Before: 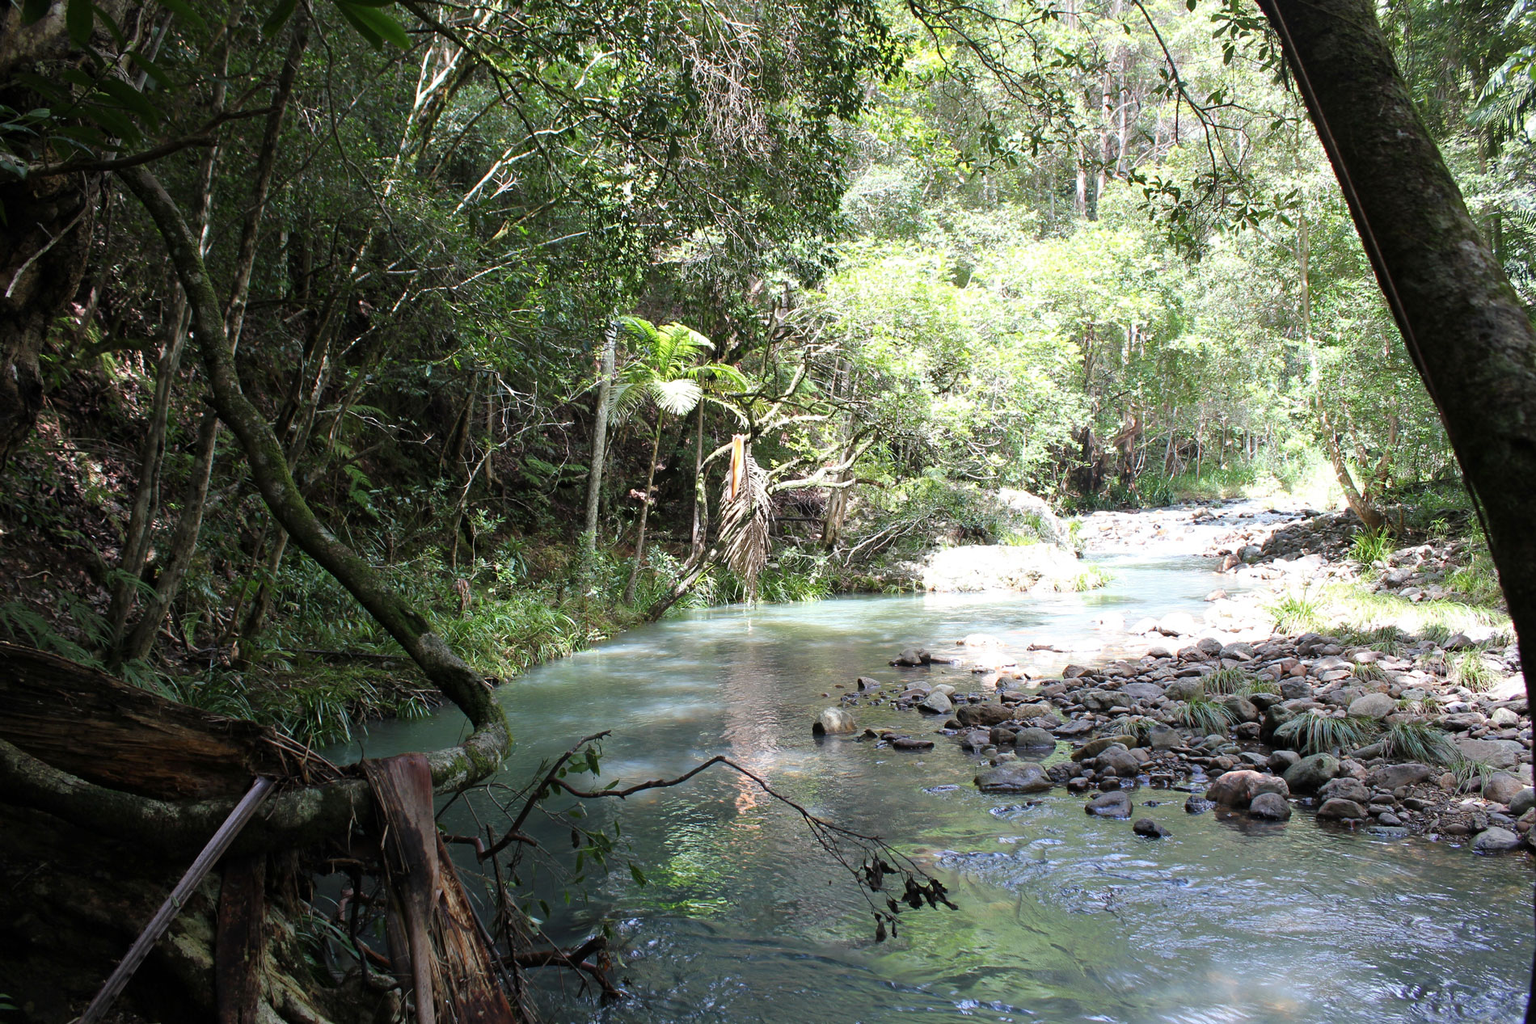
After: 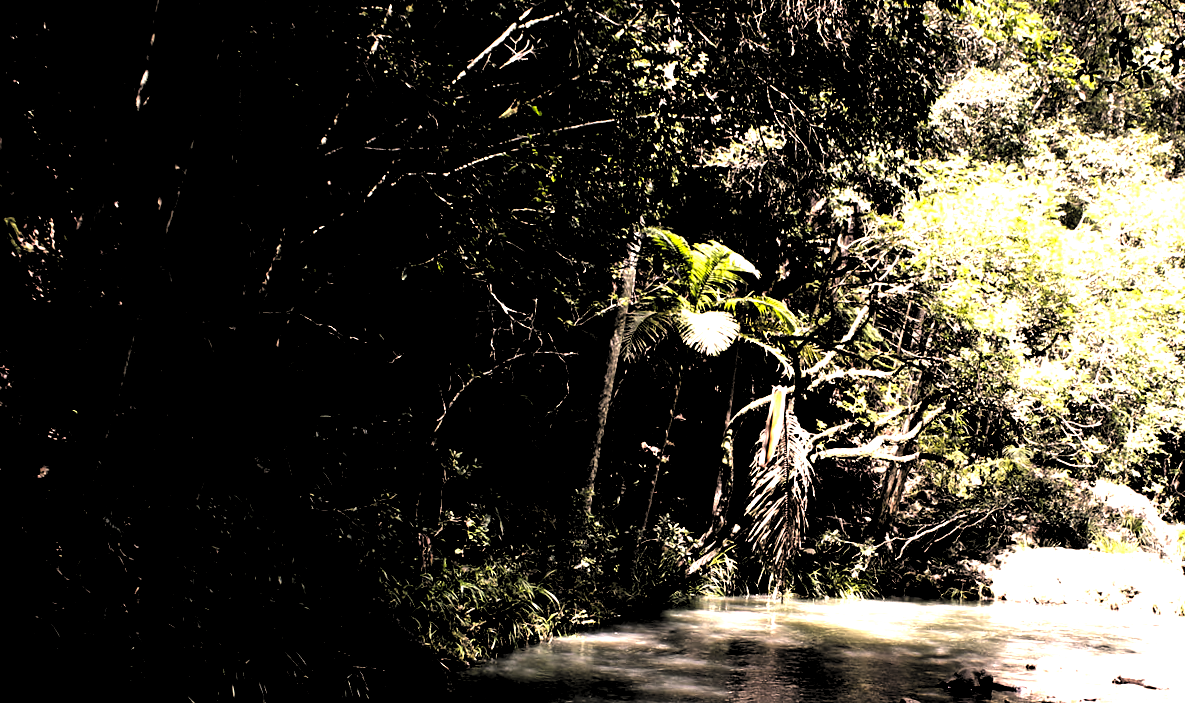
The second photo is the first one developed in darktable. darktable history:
tone equalizer: -8 EV -0.75 EV, -7 EV -0.7 EV, -6 EV -0.6 EV, -5 EV -0.4 EV, -3 EV 0.4 EV, -2 EV 0.6 EV, -1 EV 0.7 EV, +0 EV 0.75 EV, edges refinement/feathering 500, mask exposure compensation -1.57 EV, preserve details no
levels: levels [0.514, 0.759, 1]
color correction: highlights a* 17.88, highlights b* 18.79
crop and rotate: angle -4.99°, left 2.122%, top 6.945%, right 27.566%, bottom 30.519%
